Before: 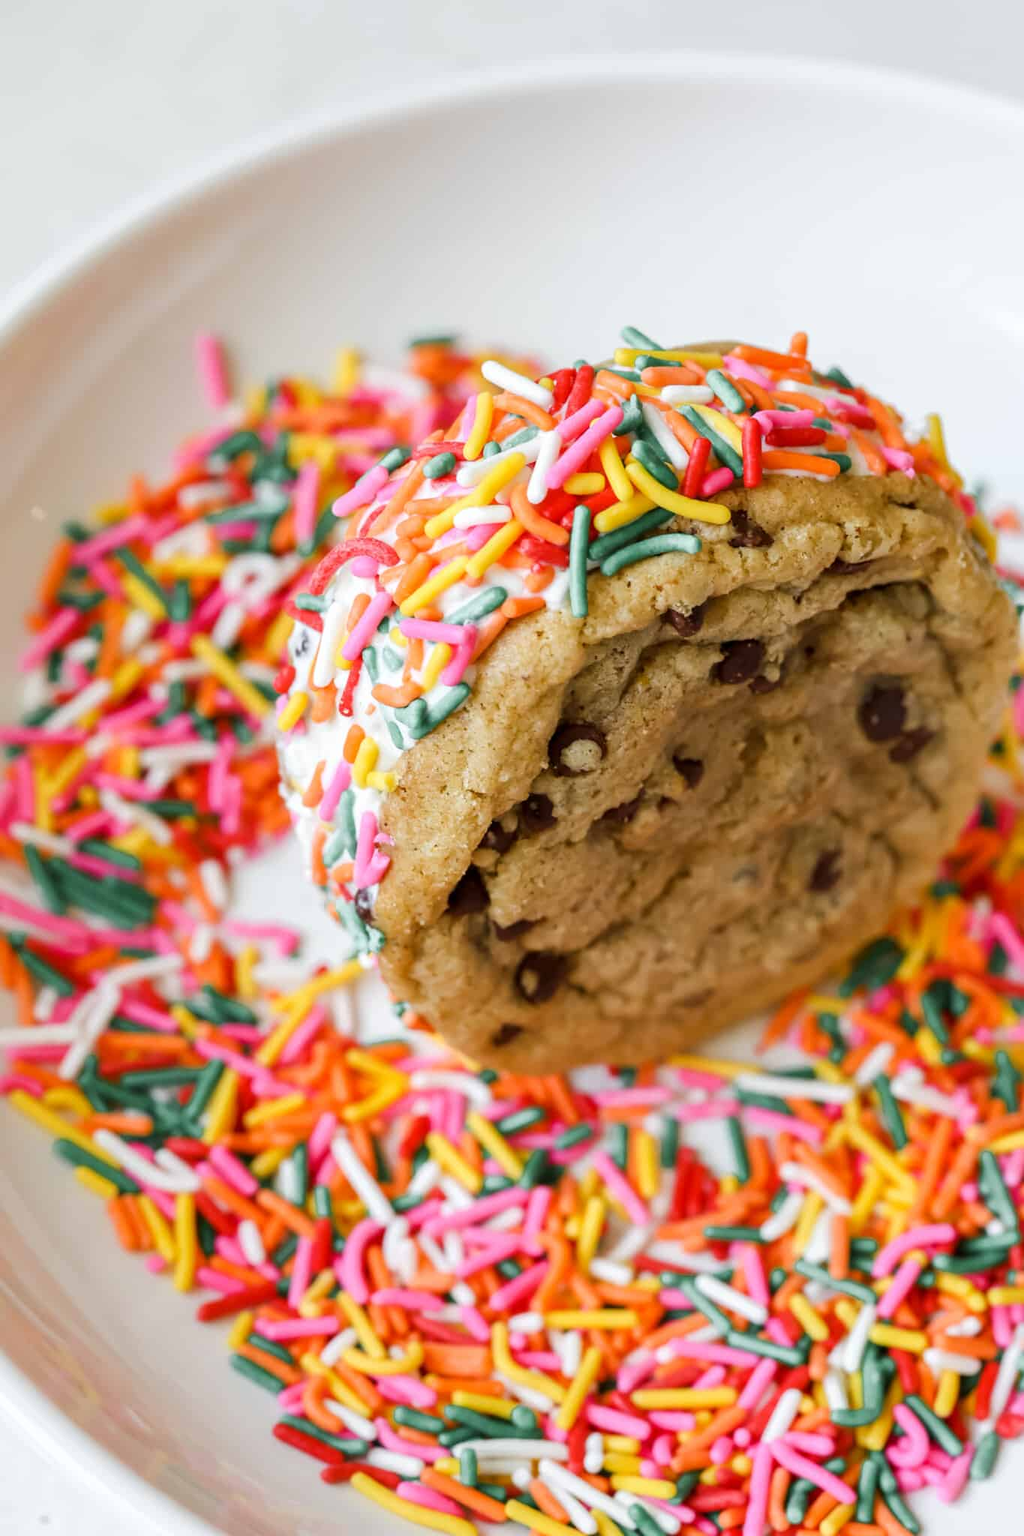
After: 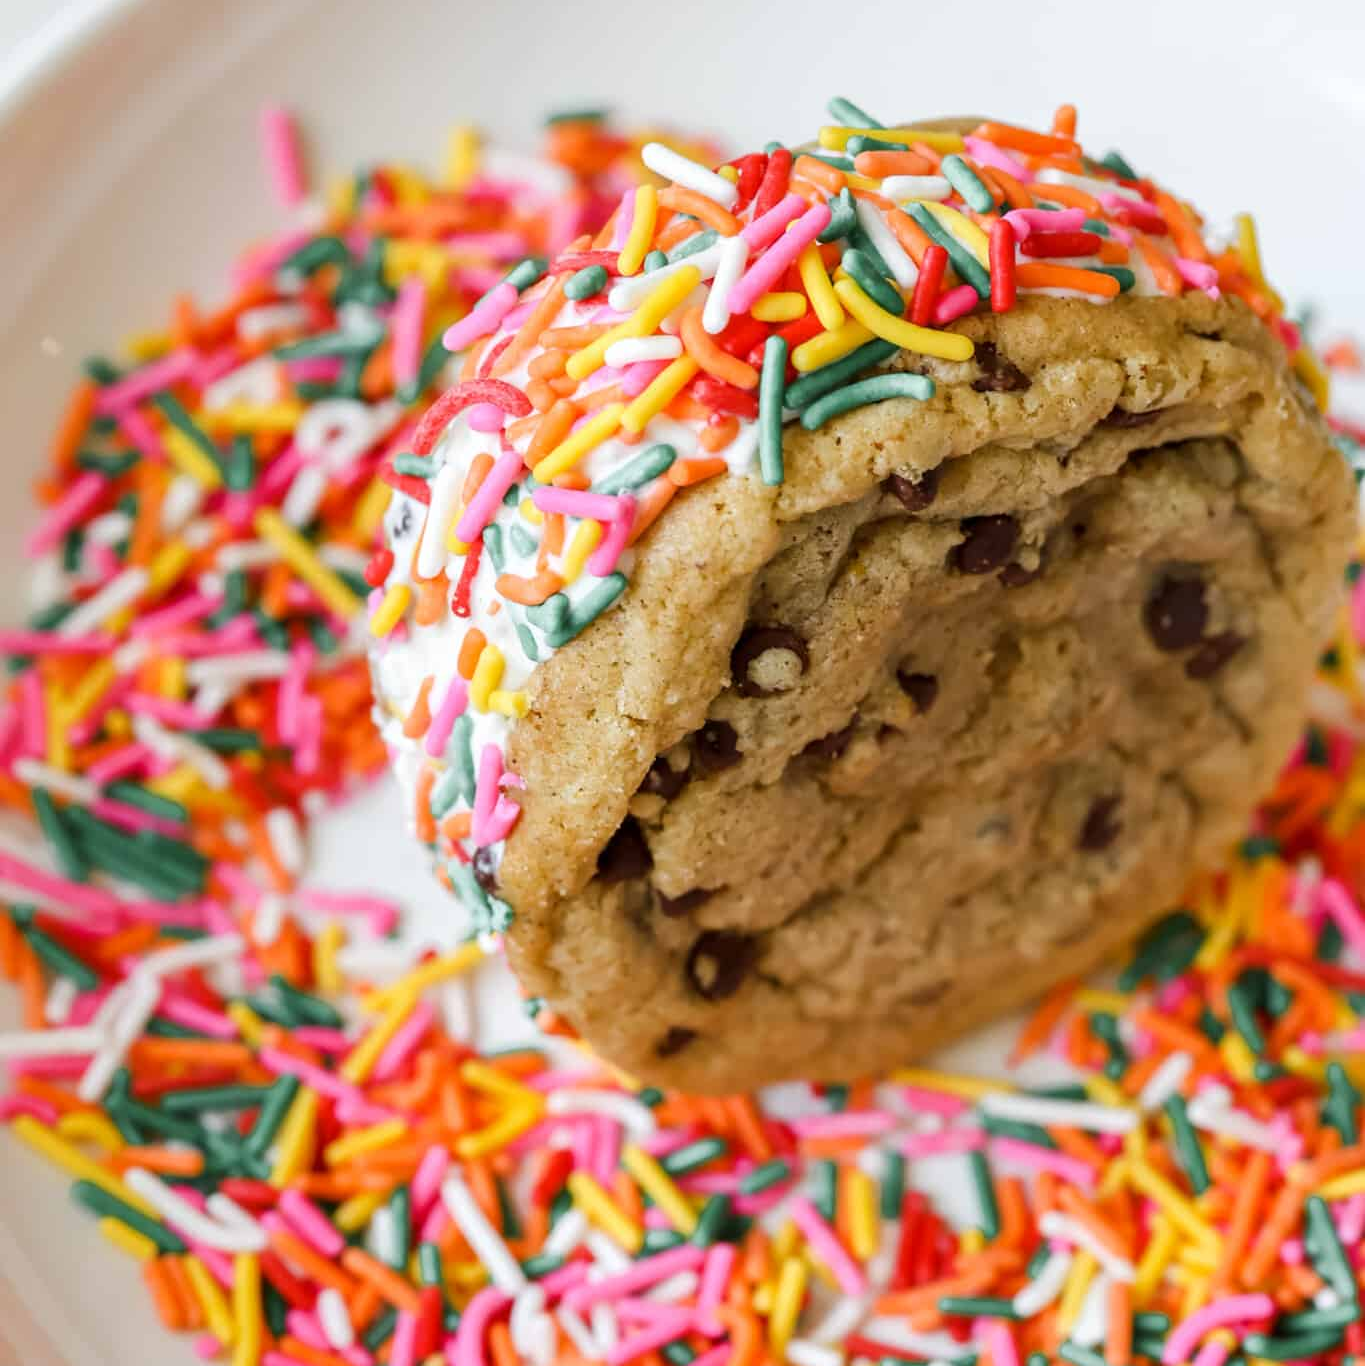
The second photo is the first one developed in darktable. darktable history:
crop: top 16.518%, bottom 16.756%
